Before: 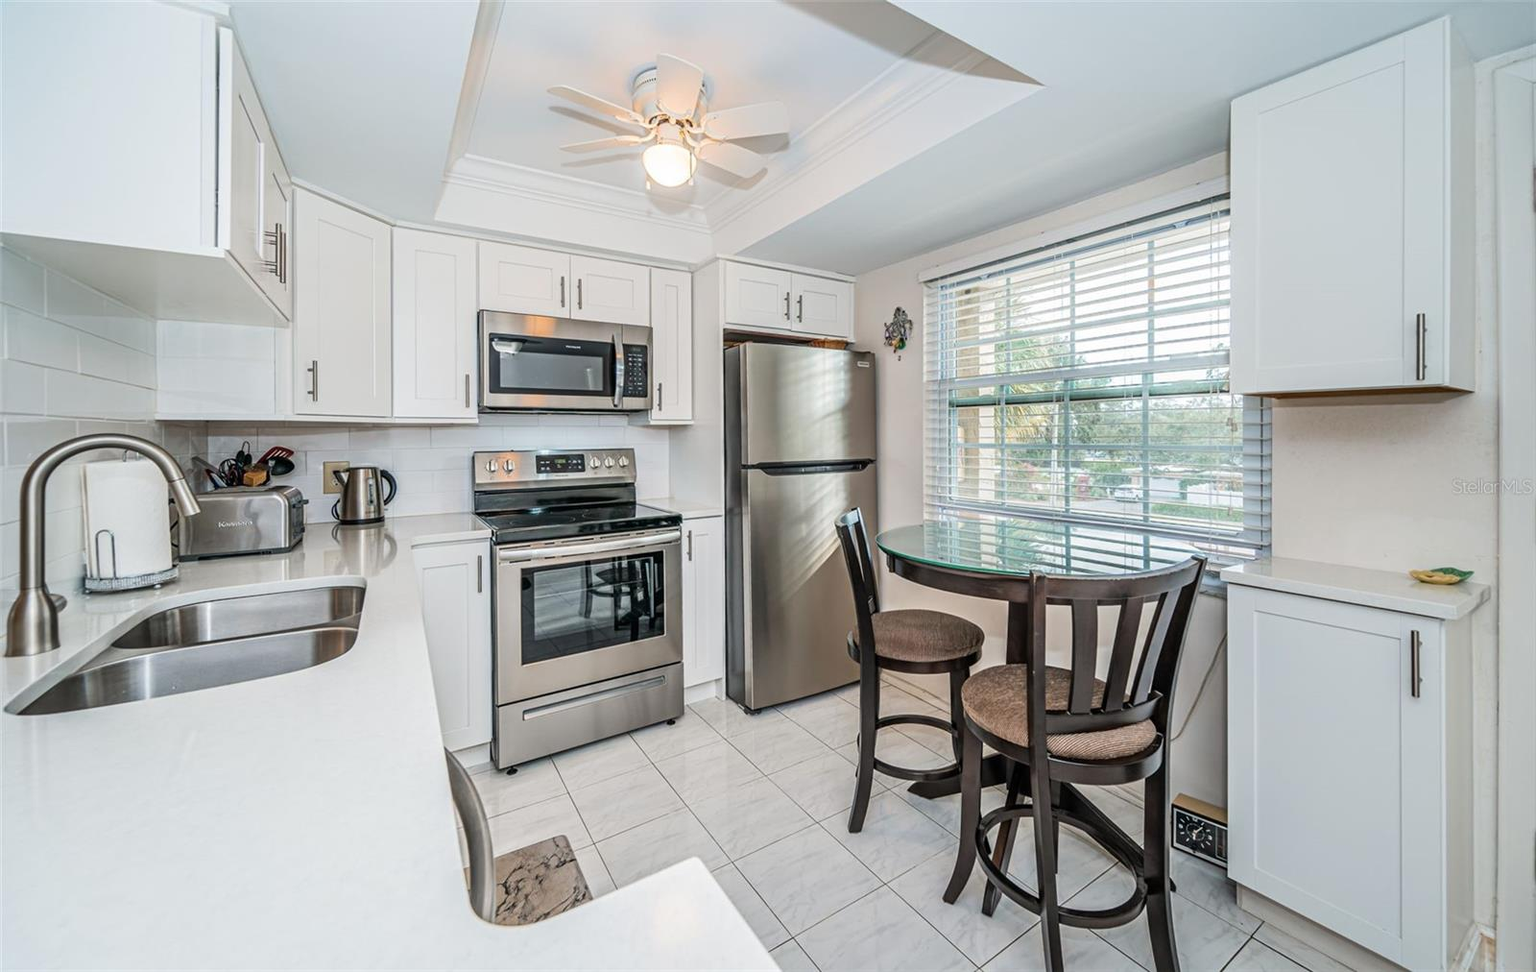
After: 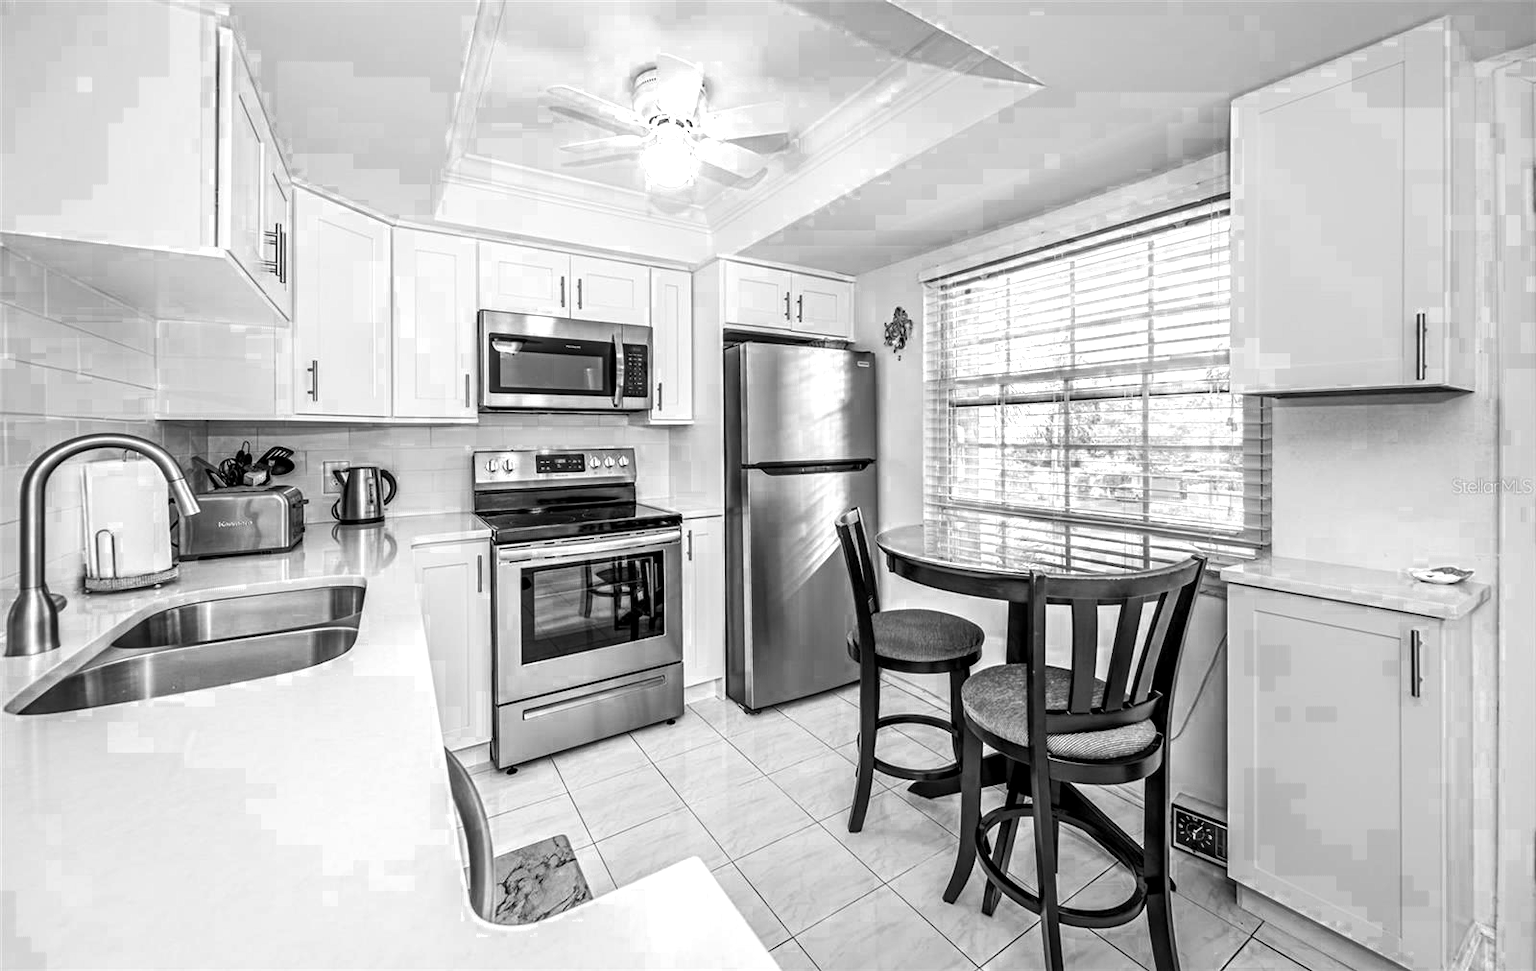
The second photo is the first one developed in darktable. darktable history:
color zones: curves: ch0 [(0, 0.554) (0.146, 0.662) (0.293, 0.86) (0.503, 0.774) (0.637, 0.106) (0.74, 0.072) (0.866, 0.488) (0.998, 0.569)]; ch1 [(0, 0) (0.143, 0) (0.286, 0) (0.429, 0) (0.571, 0) (0.714, 0) (0.857, 0)]
color balance rgb: global offset › luminance -0.481%, perceptual saturation grading › global saturation 24.536%, perceptual saturation grading › highlights -24.069%, perceptual saturation grading › mid-tones 23.845%, perceptual saturation grading › shadows 39.723%, perceptual brilliance grading › global brilliance -17.273%, perceptual brilliance grading › highlights 28.121%
